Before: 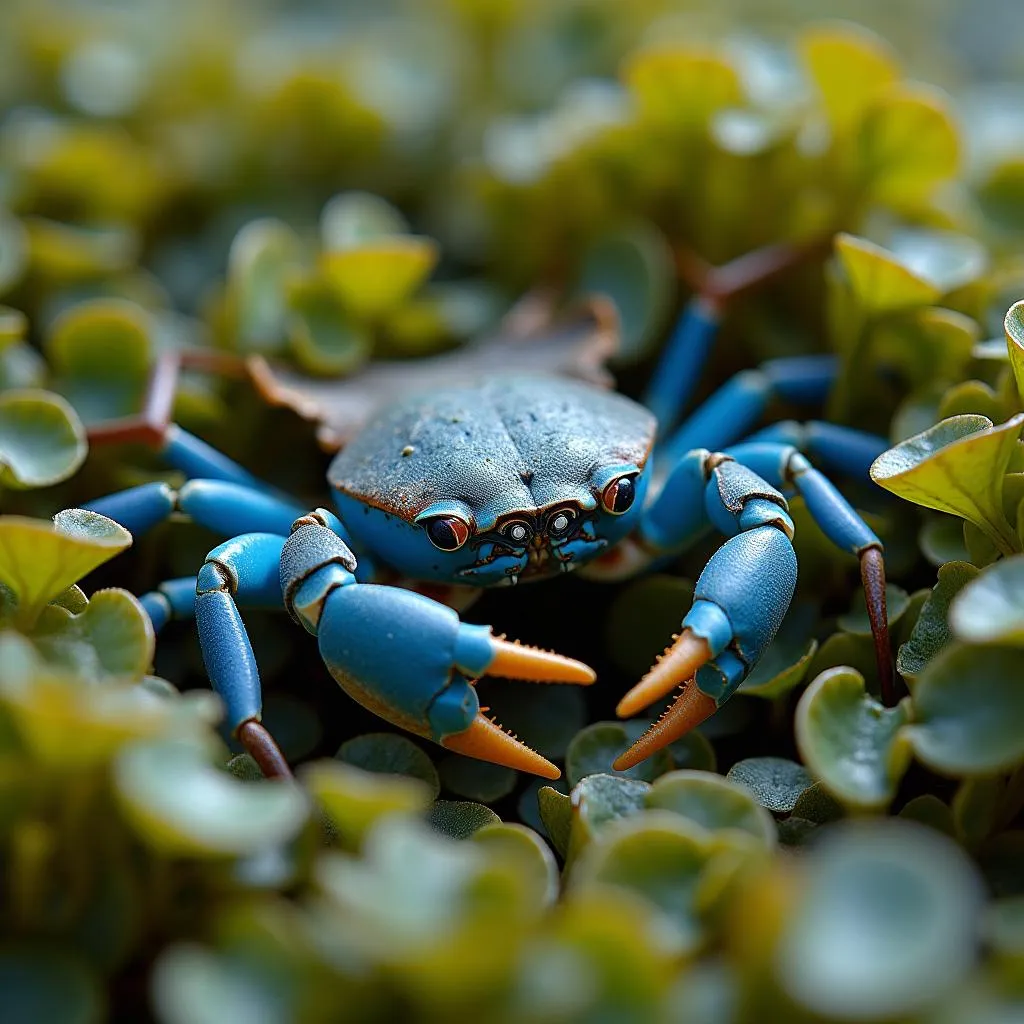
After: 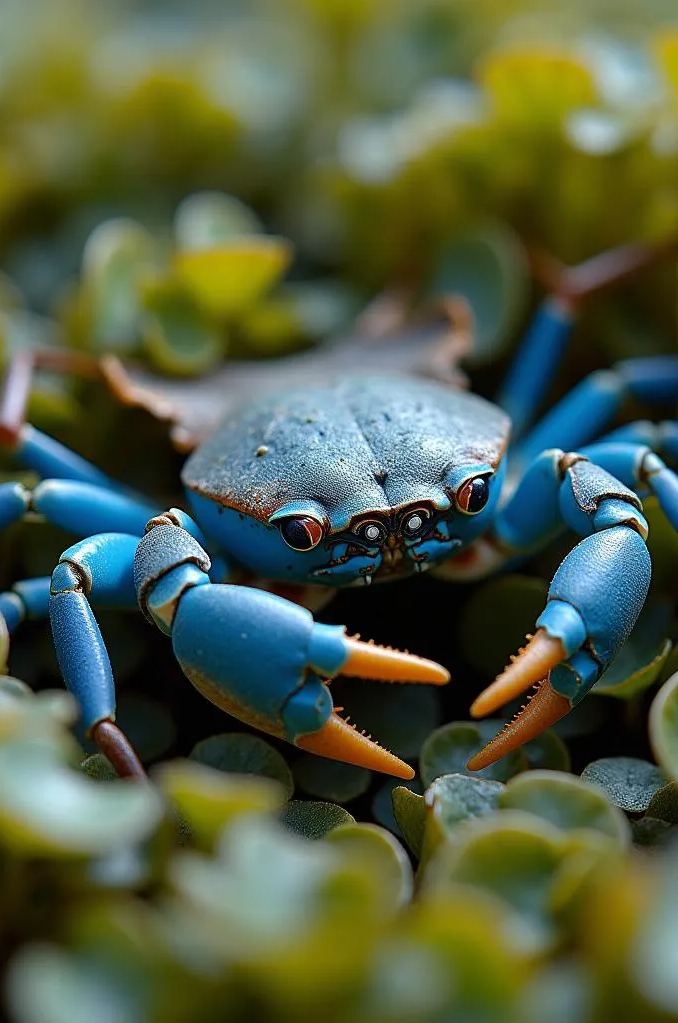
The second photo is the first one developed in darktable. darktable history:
crop and rotate: left 14.312%, right 19.401%
